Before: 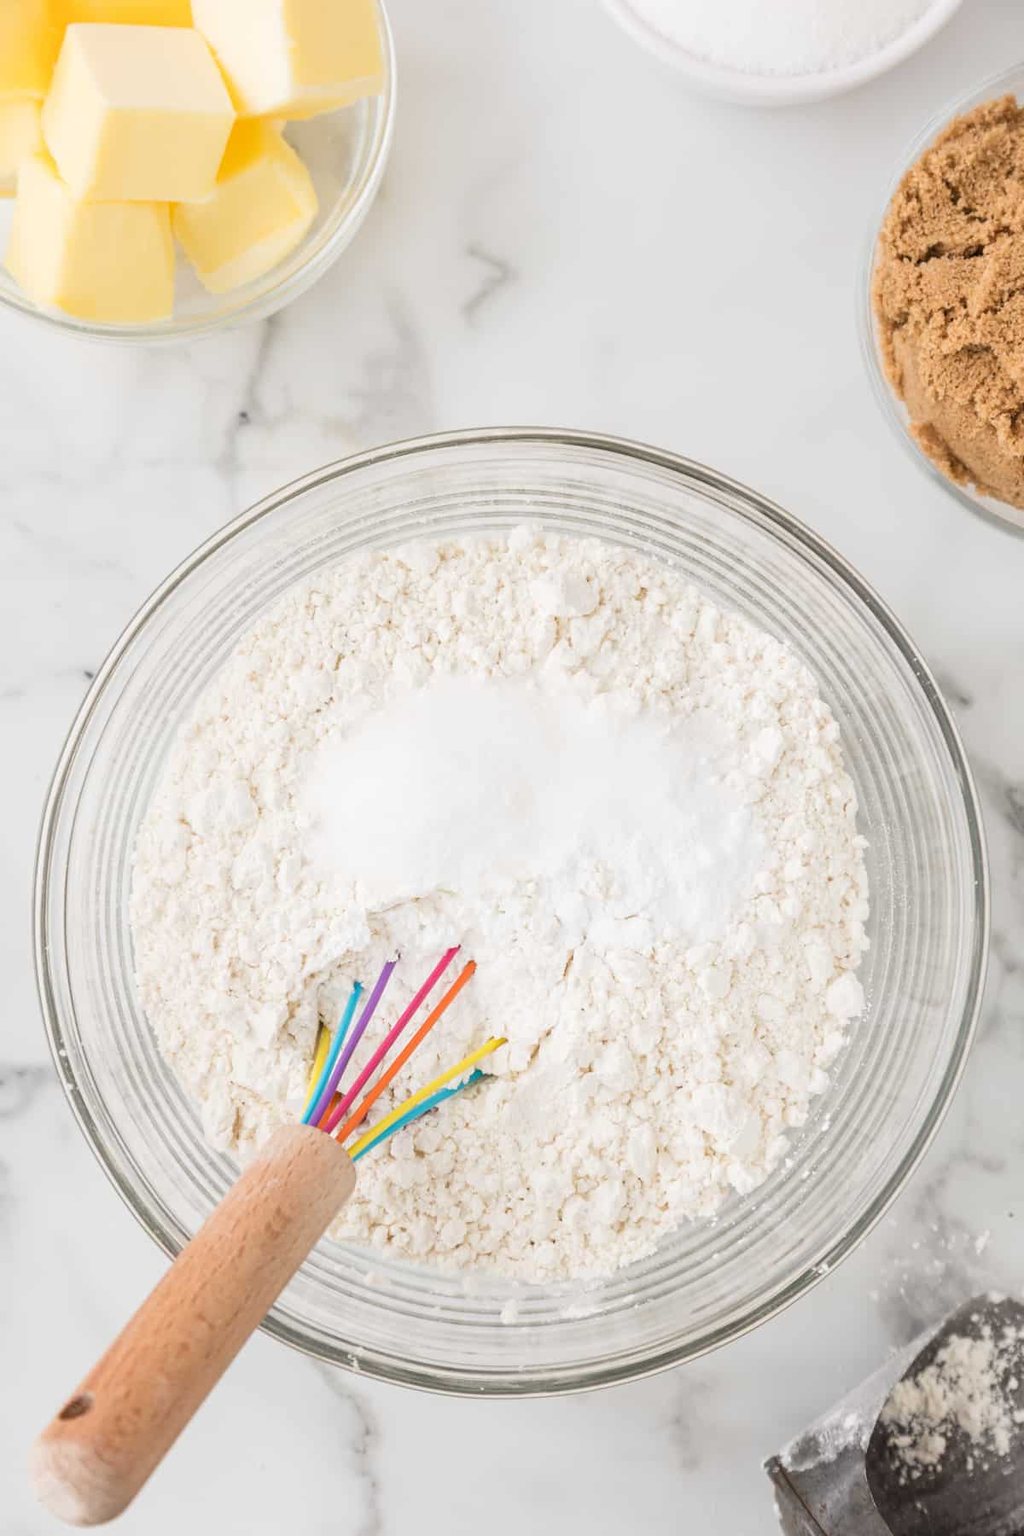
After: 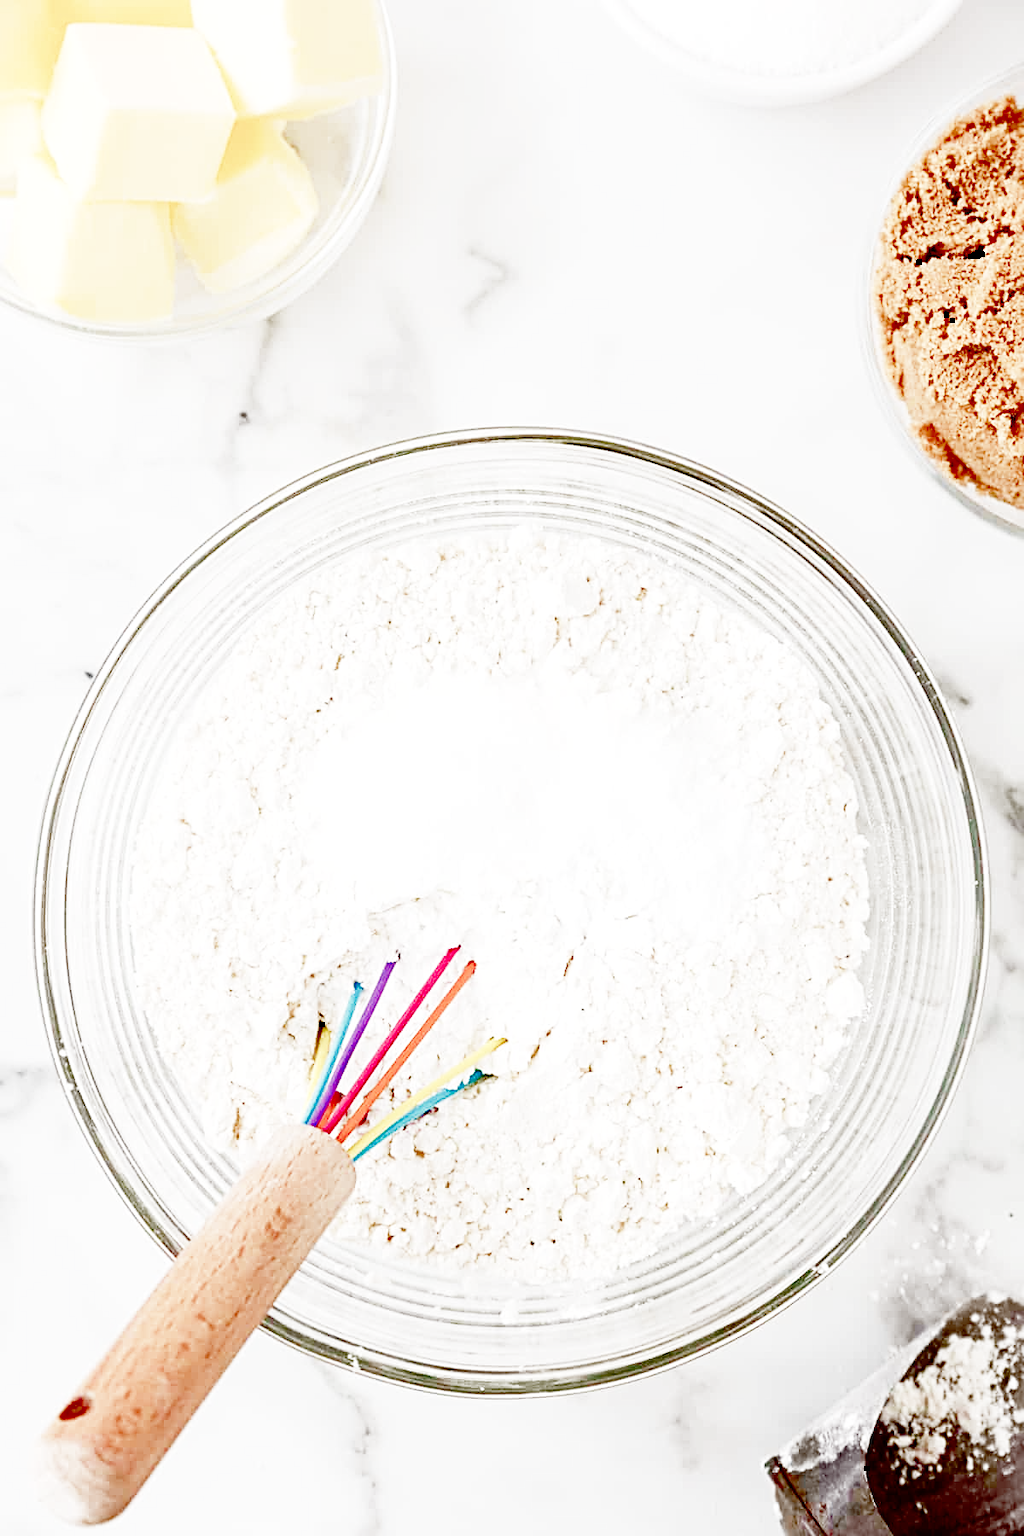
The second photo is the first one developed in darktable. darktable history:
base curve: curves: ch0 [(0, 0) (0.032, 0.037) (0.105, 0.228) (0.435, 0.76) (0.856, 0.983) (1, 1)], preserve colors none | blend: blend mode average, opacity 20%; mask: uniform (no mask)
filmic: grey point source 9, black point source -8.55, white point source 3.45, grey point target 18, white point target 100, output power 2.2, latitude stops 3.5, contrast 1.62, saturation 60, global saturation 70, balance -12, preserve color 1 | blend: blend mode average, opacity 100%; mask: uniform (no mask)
contrast brightness saturation: brightness -1, saturation 1 | blend: blend mode average, opacity 20%; mask: uniform (no mask)
tone curve: curves: ch0 [(0, 0) (0.004, 0.002) (0.02, 0.013) (0.218, 0.218) (0.664, 0.718) (0.832, 0.873) (1, 1)], preserve colors none | blend: blend mode average, opacity 100%; mask: uniform (no mask)
levels: levels [0, 0.478, 1] | blend: blend mode average, opacity 50%; mask: uniform (no mask)
sharpen: radius 4 | blend: blend mode average, opacity 50%; mask: uniform (no mask)
